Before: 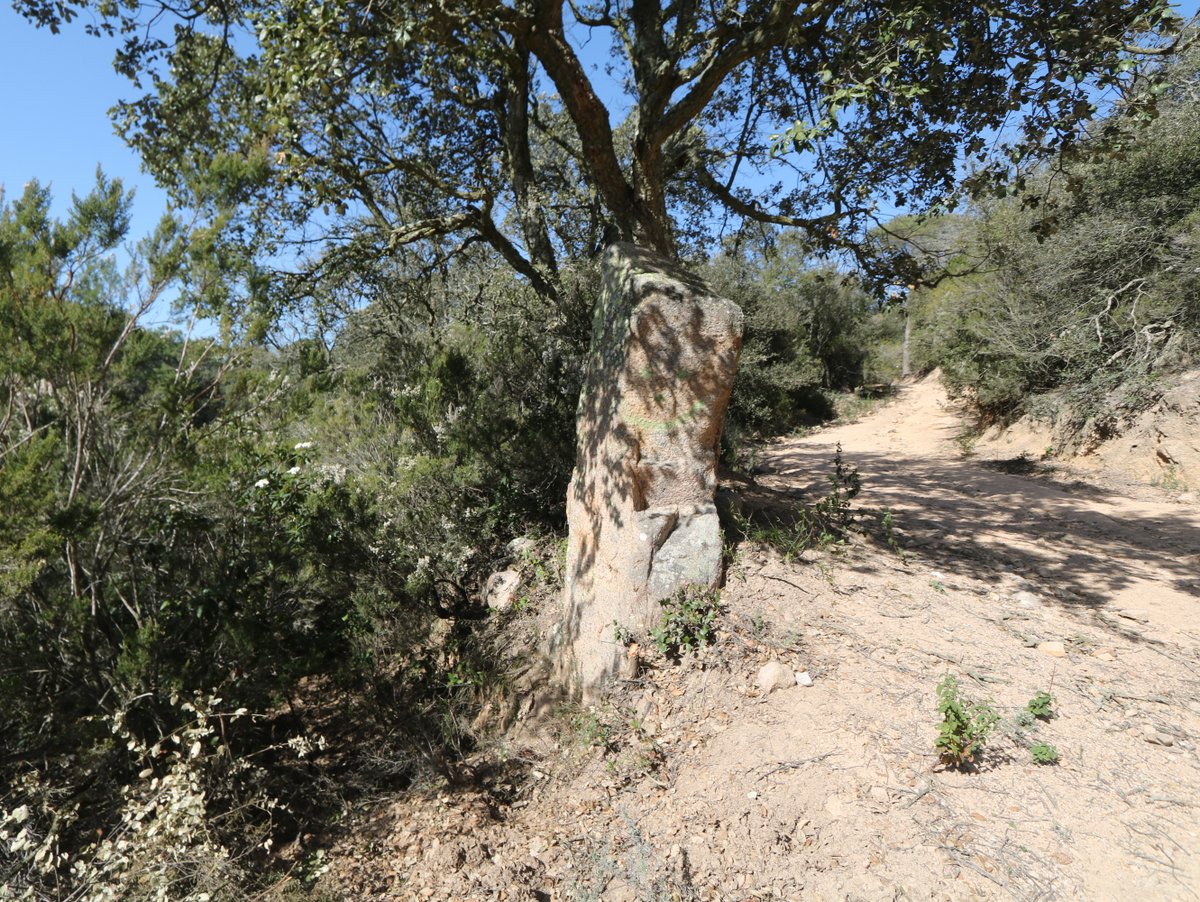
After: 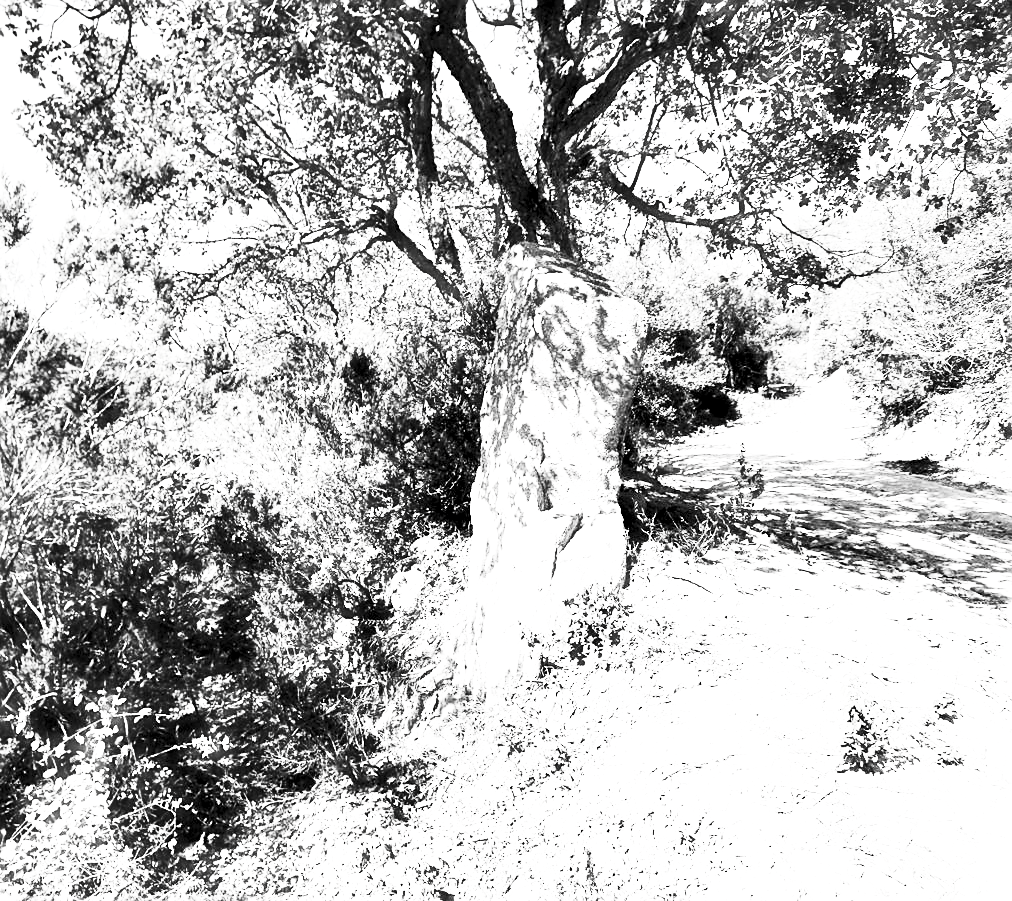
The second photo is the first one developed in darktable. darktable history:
crop: left 8.074%, right 7.515%
haze removal: strength -0.098, compatibility mode true, adaptive false
contrast brightness saturation: contrast 0.526, brightness 0.461, saturation -0.993
sharpen: on, module defaults
exposure: black level correction 0, exposure 1.2 EV, compensate highlight preservation false
contrast equalizer: y [[0.6 ×6], [0.55 ×6], [0 ×6], [0 ×6], [0 ×6]]
tone curve: curves: ch0 [(0, 0) (0.004, 0.001) (0.133, 0.112) (0.325, 0.362) (0.832, 0.893) (1, 1)], color space Lab, linked channels, preserve colors none
